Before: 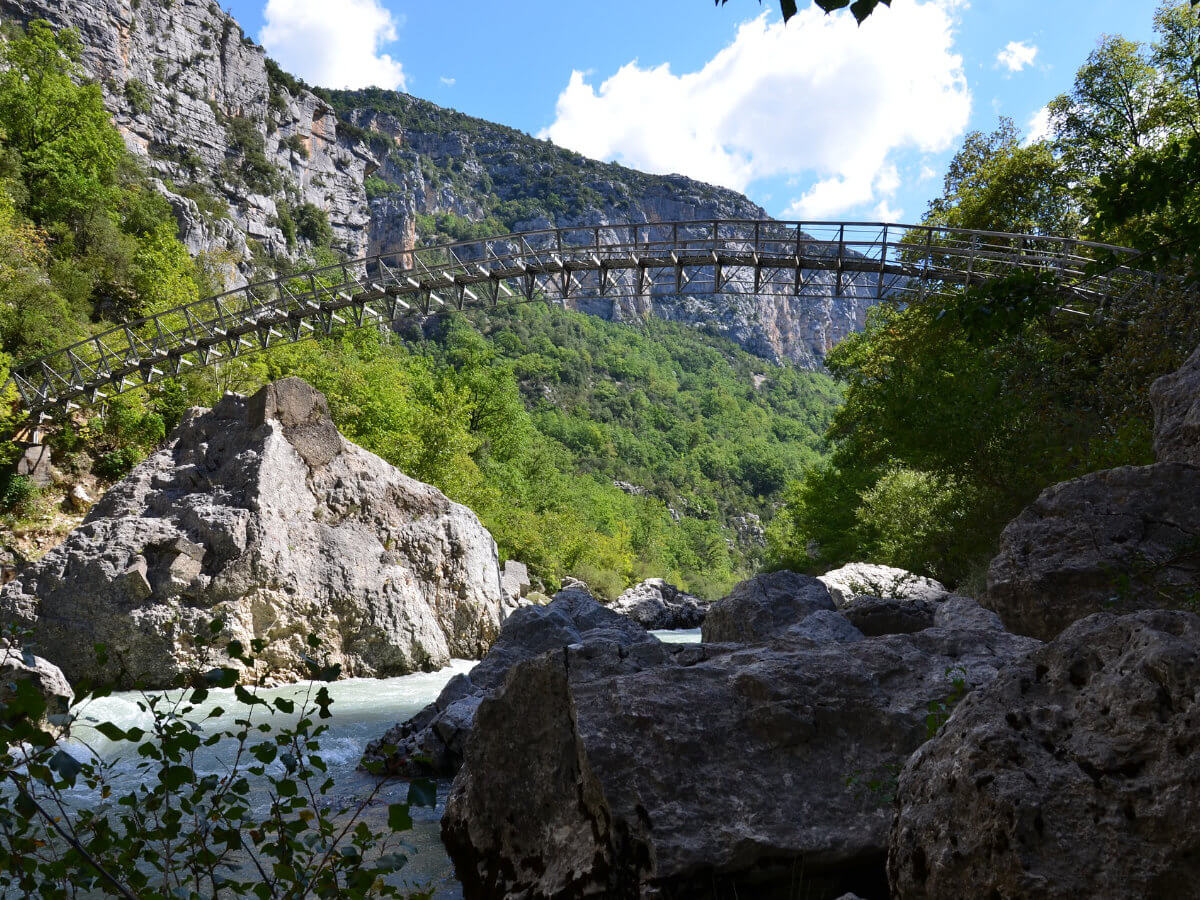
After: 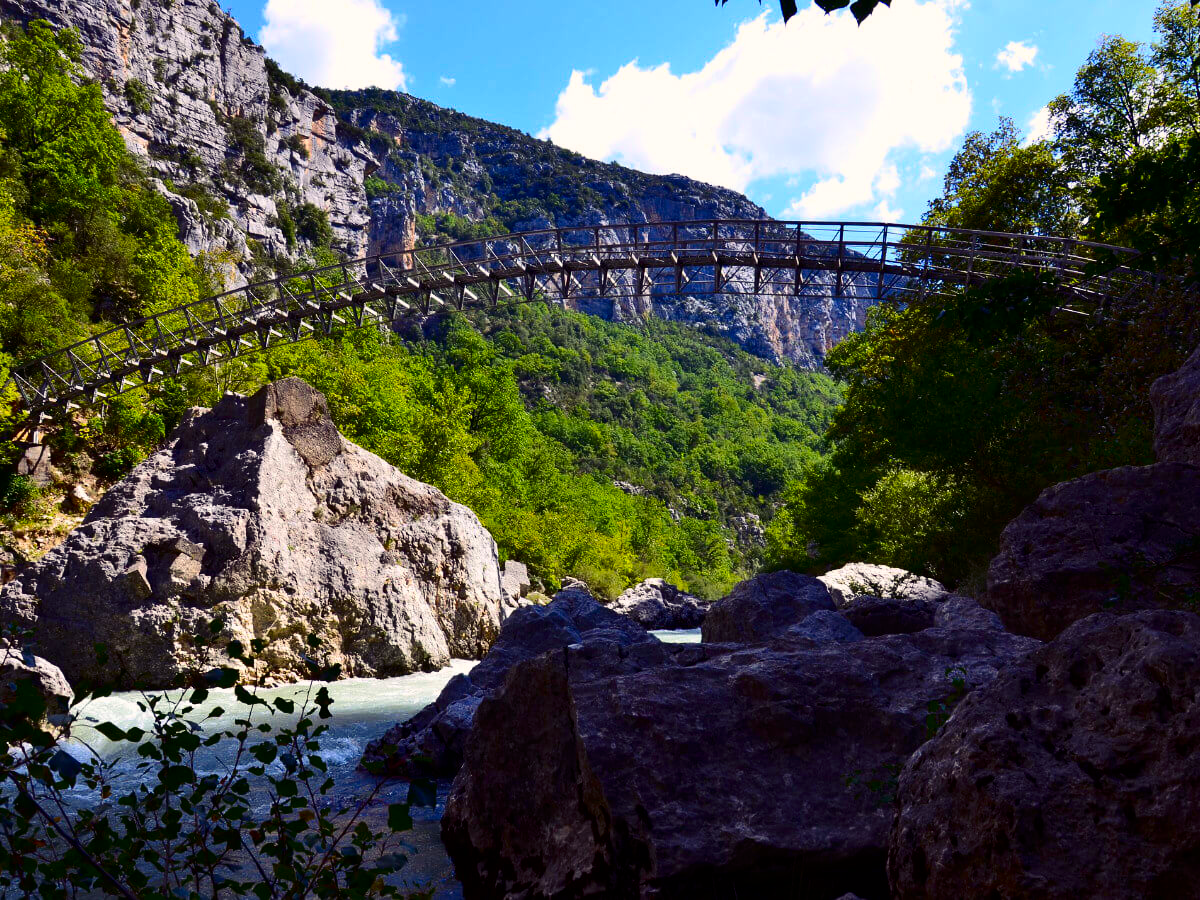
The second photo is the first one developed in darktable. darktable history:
contrast brightness saturation: contrast 0.193, brightness -0.11, saturation 0.206
color balance rgb: shadows lift › luminance -21.37%, shadows lift › chroma 8.733%, shadows lift › hue 286.2°, highlights gain › chroma 1.353%, highlights gain › hue 56.21°, perceptual saturation grading › global saturation 18.629%, global vibrance 20%
